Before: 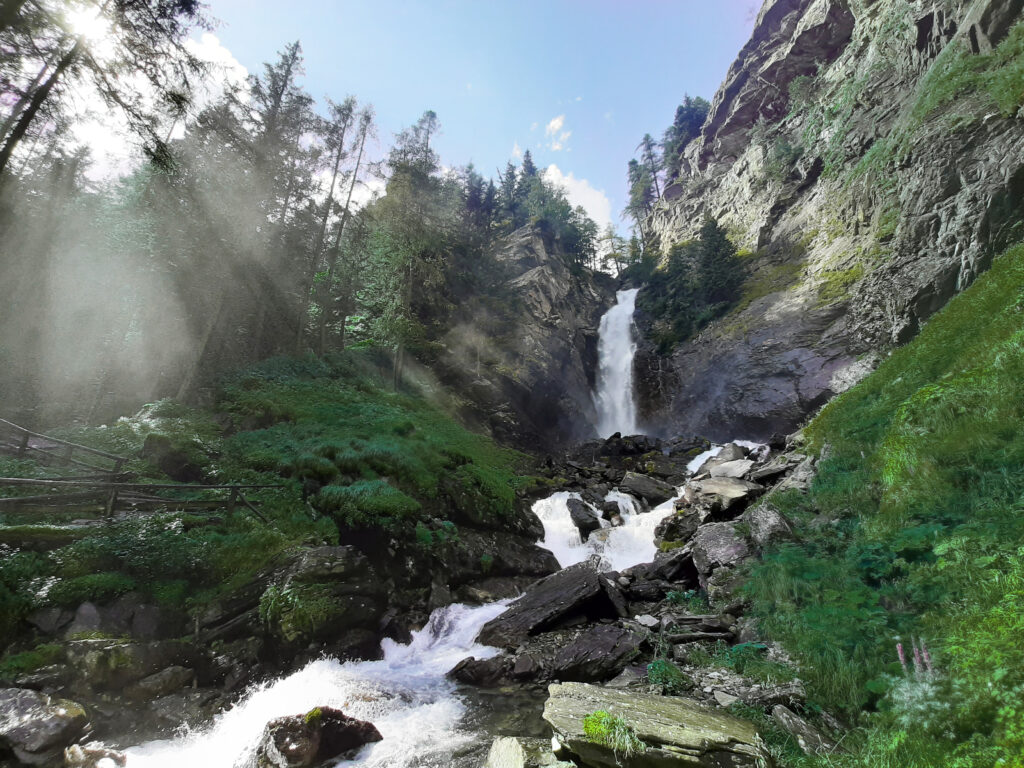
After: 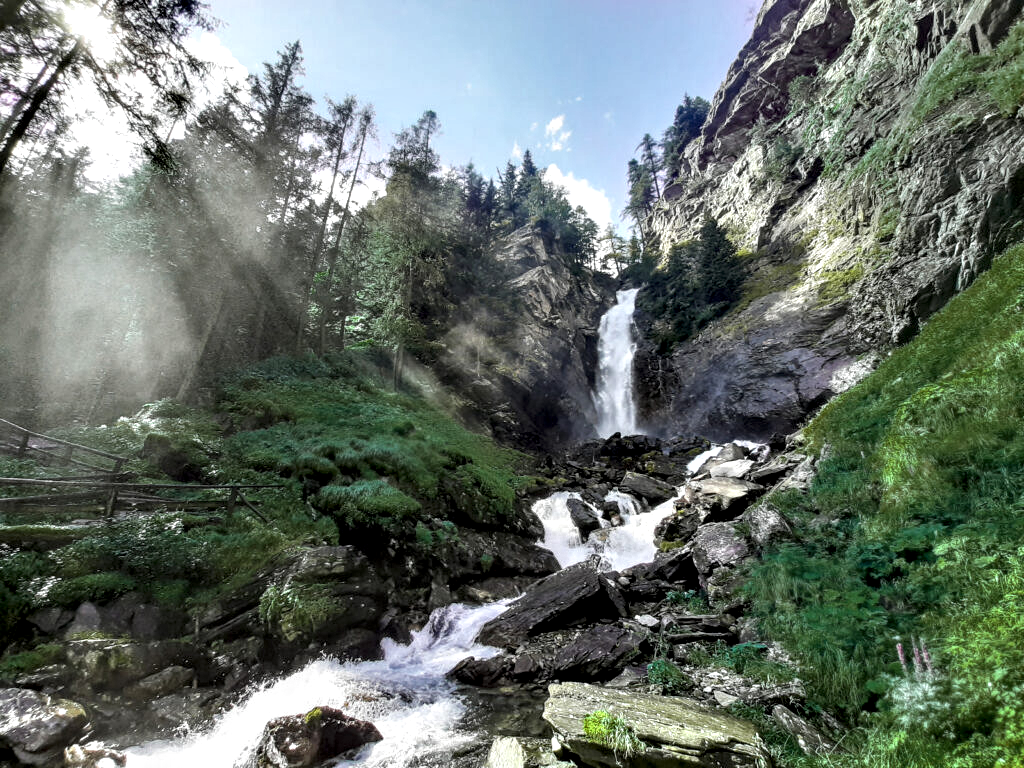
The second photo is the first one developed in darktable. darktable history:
local contrast: on, module defaults
contrast equalizer: y [[0.601, 0.6, 0.598, 0.598, 0.6, 0.601], [0.5 ×6], [0.5 ×6], [0 ×6], [0 ×6]]
